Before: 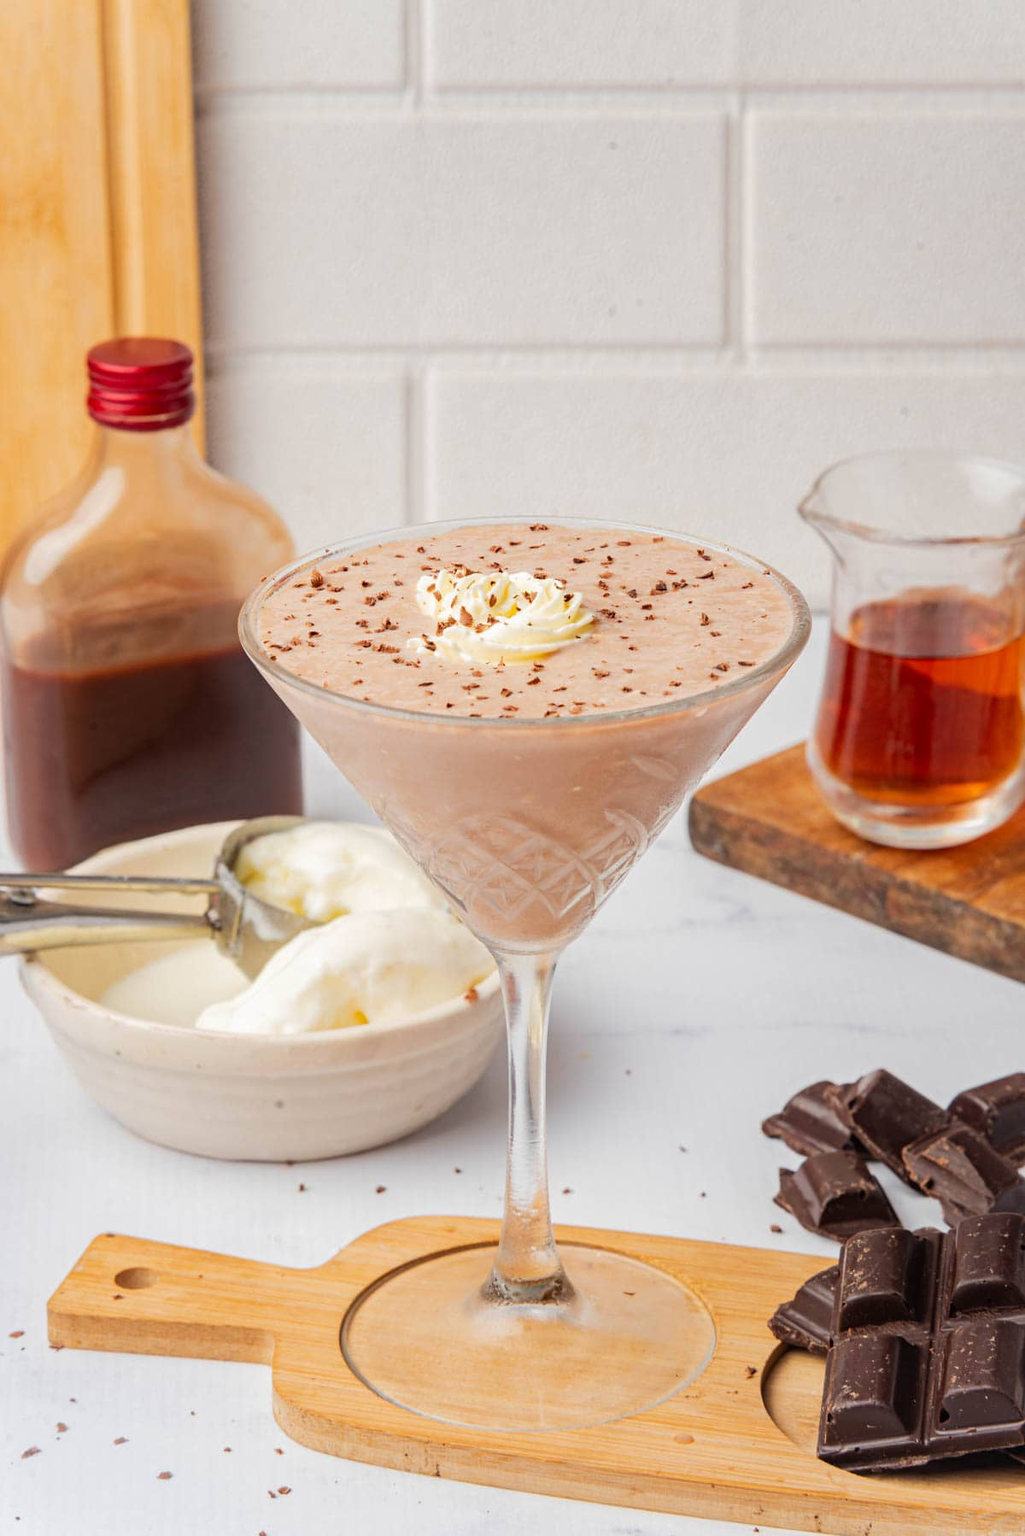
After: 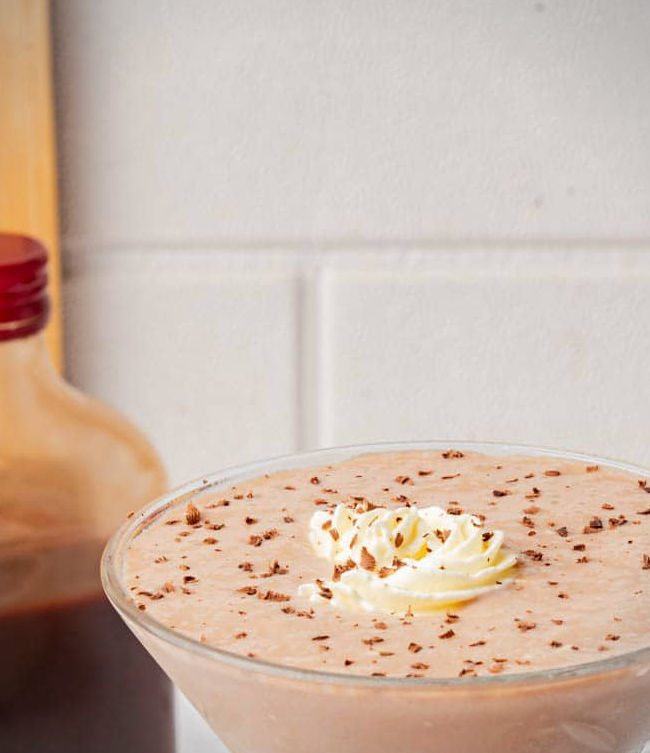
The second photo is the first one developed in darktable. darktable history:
crop: left 14.833%, top 9.077%, right 30.969%, bottom 49.016%
vignetting: fall-off start 91.8%, brightness -0.346
